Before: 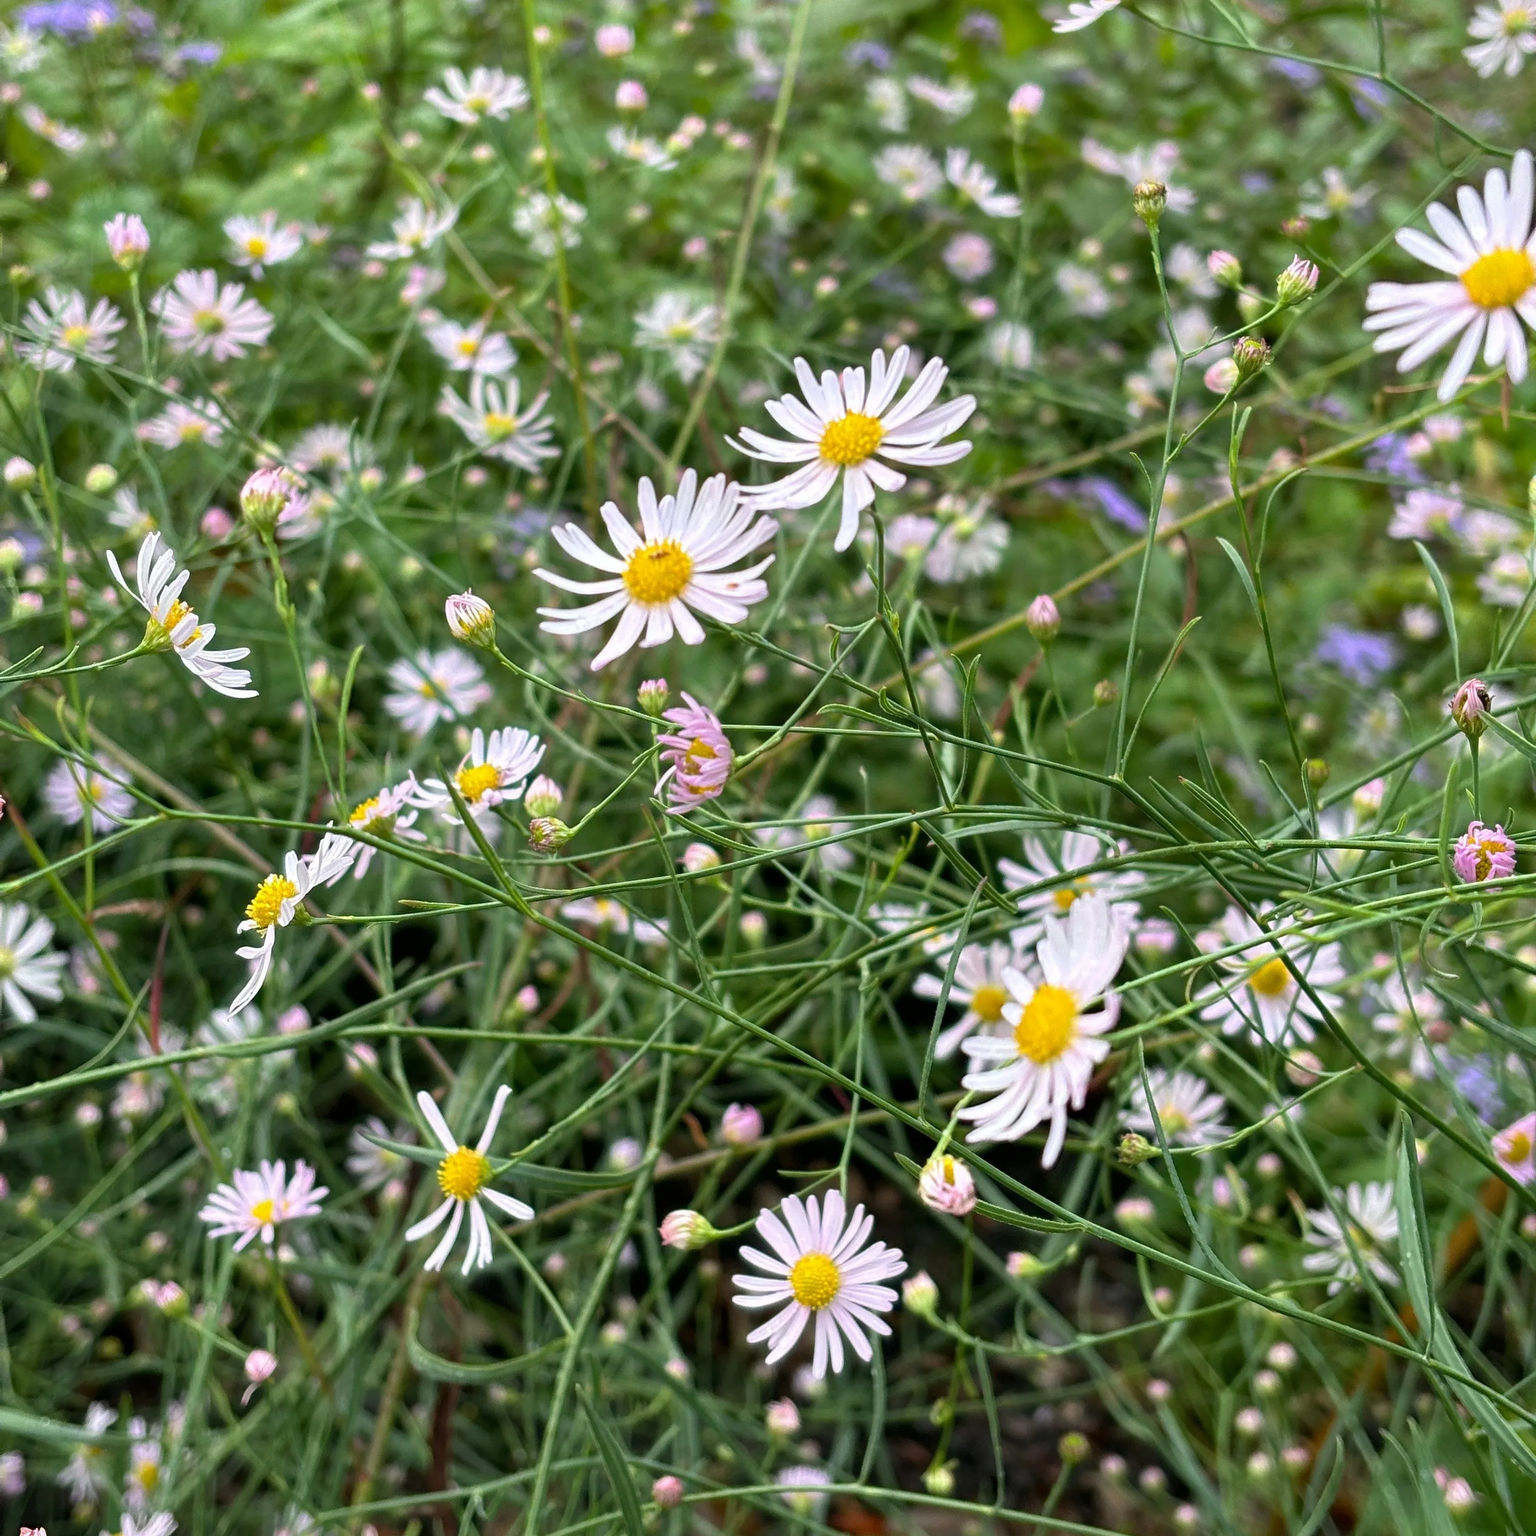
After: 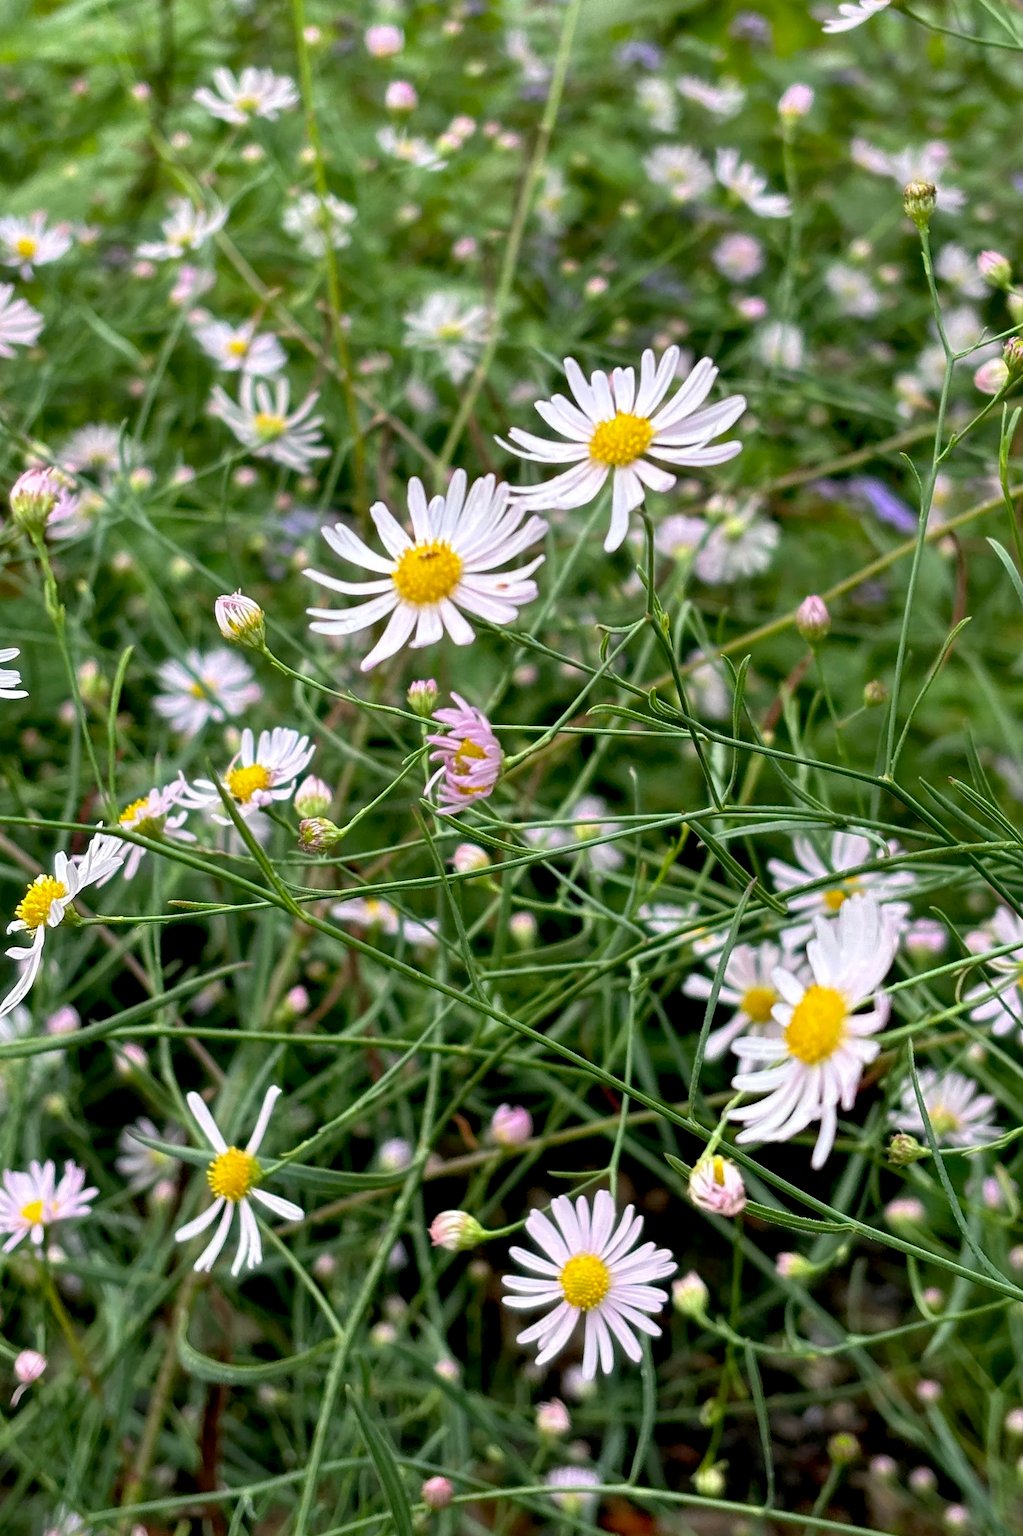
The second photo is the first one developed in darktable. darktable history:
crop and rotate: left 15.055%, right 18.278%
exposure: black level correction 0.01, exposure 0.014 EV, compensate highlight preservation false
